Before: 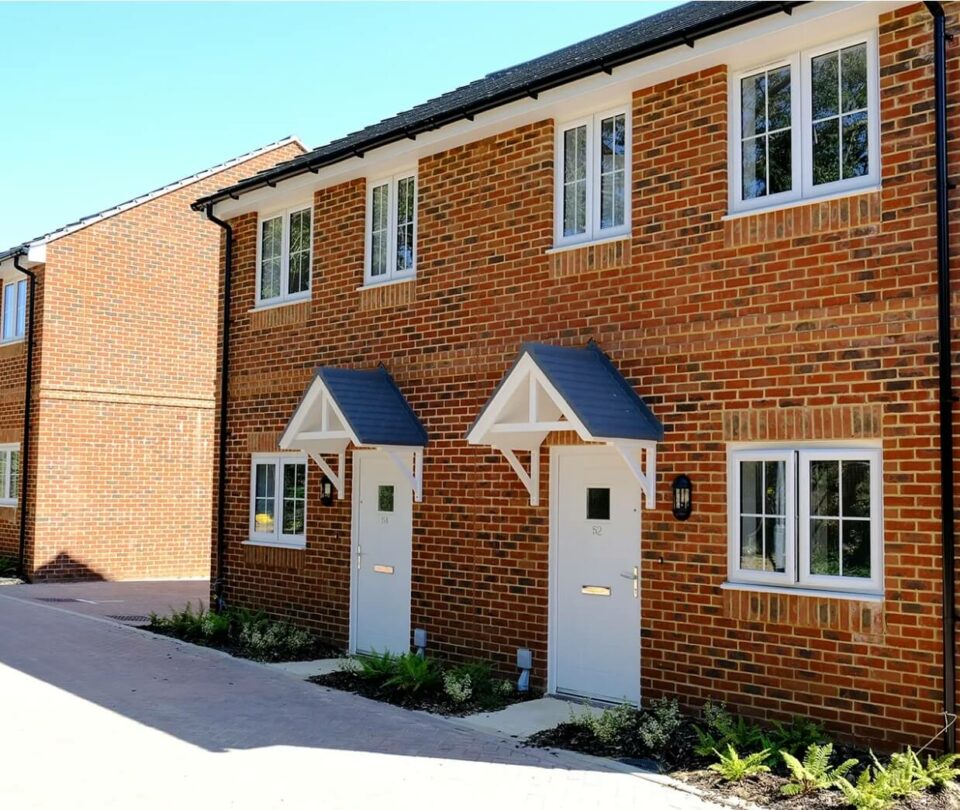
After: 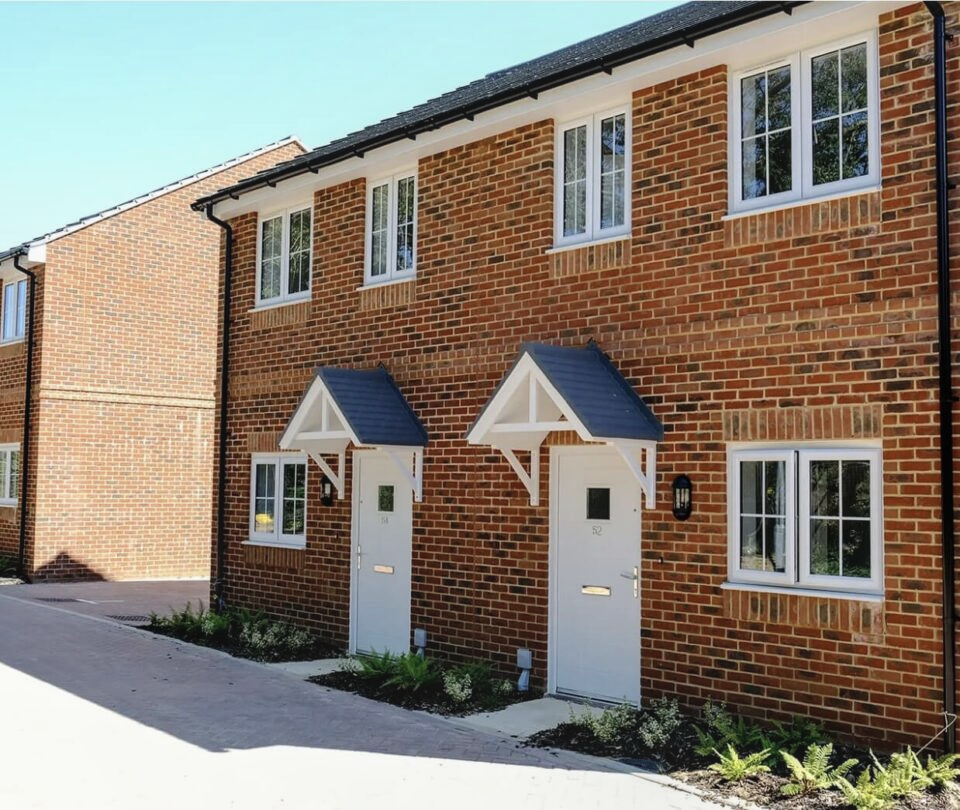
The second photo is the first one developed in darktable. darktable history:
local contrast: detail 110%
contrast brightness saturation: contrast 0.06, brightness -0.01, saturation -0.23
